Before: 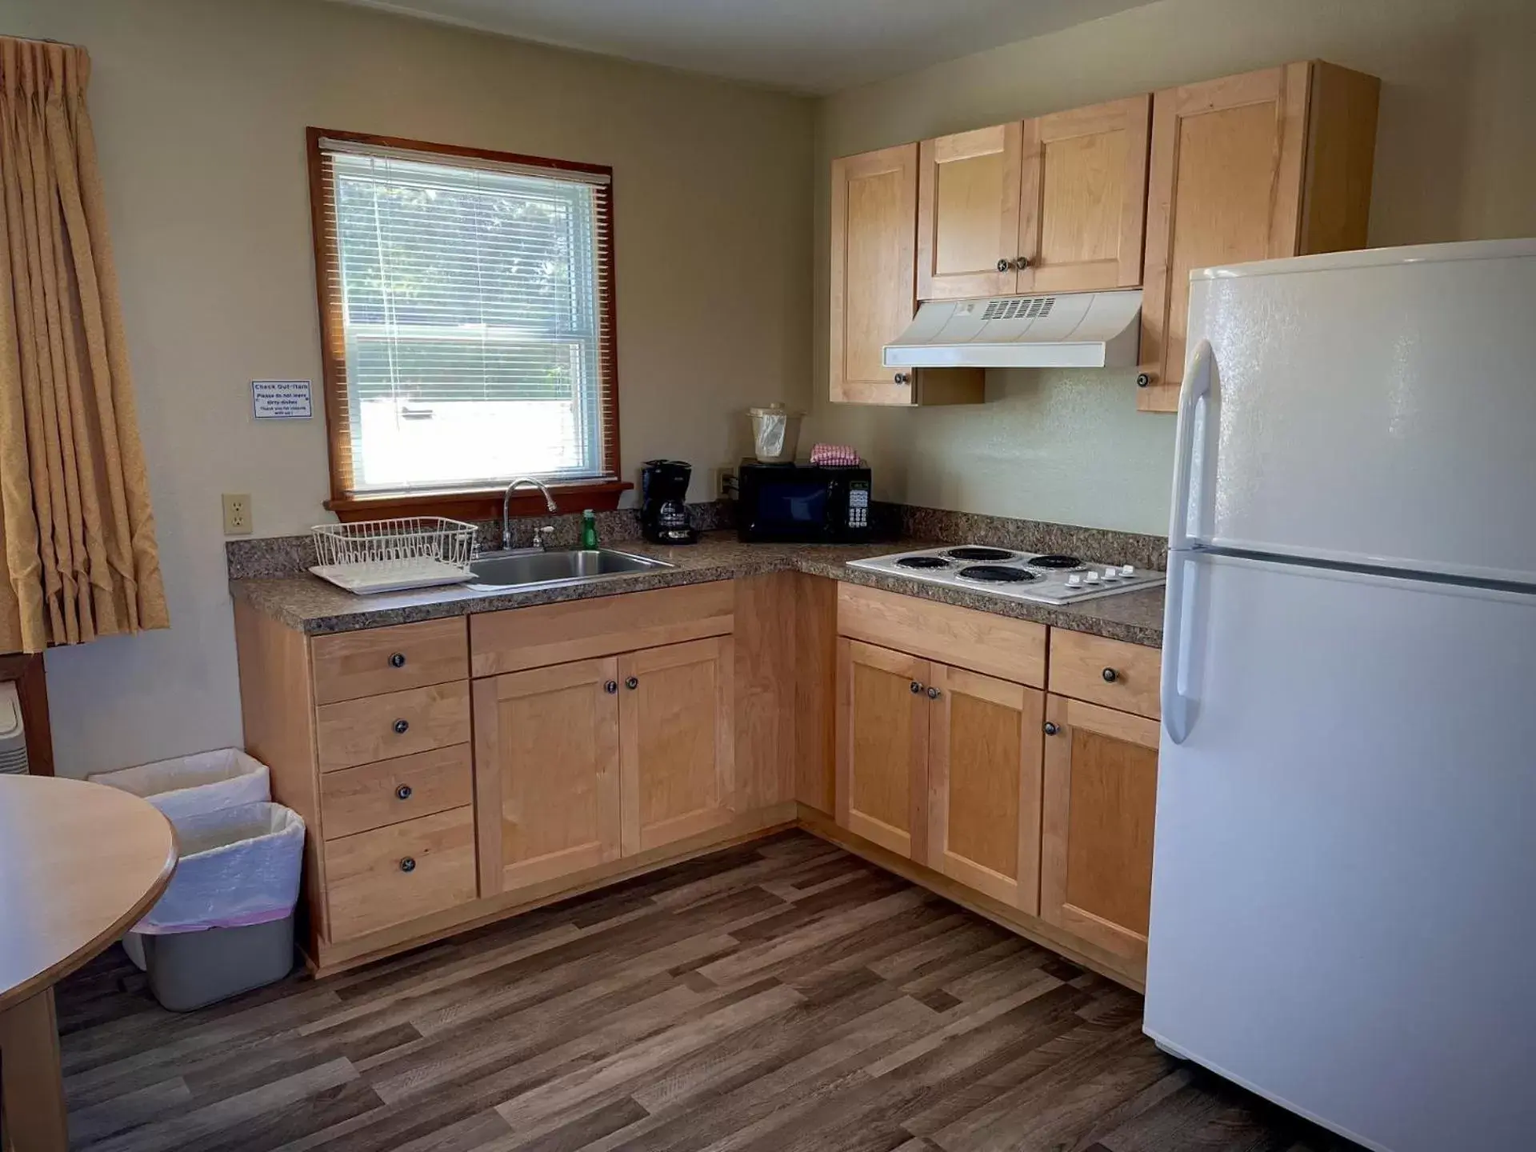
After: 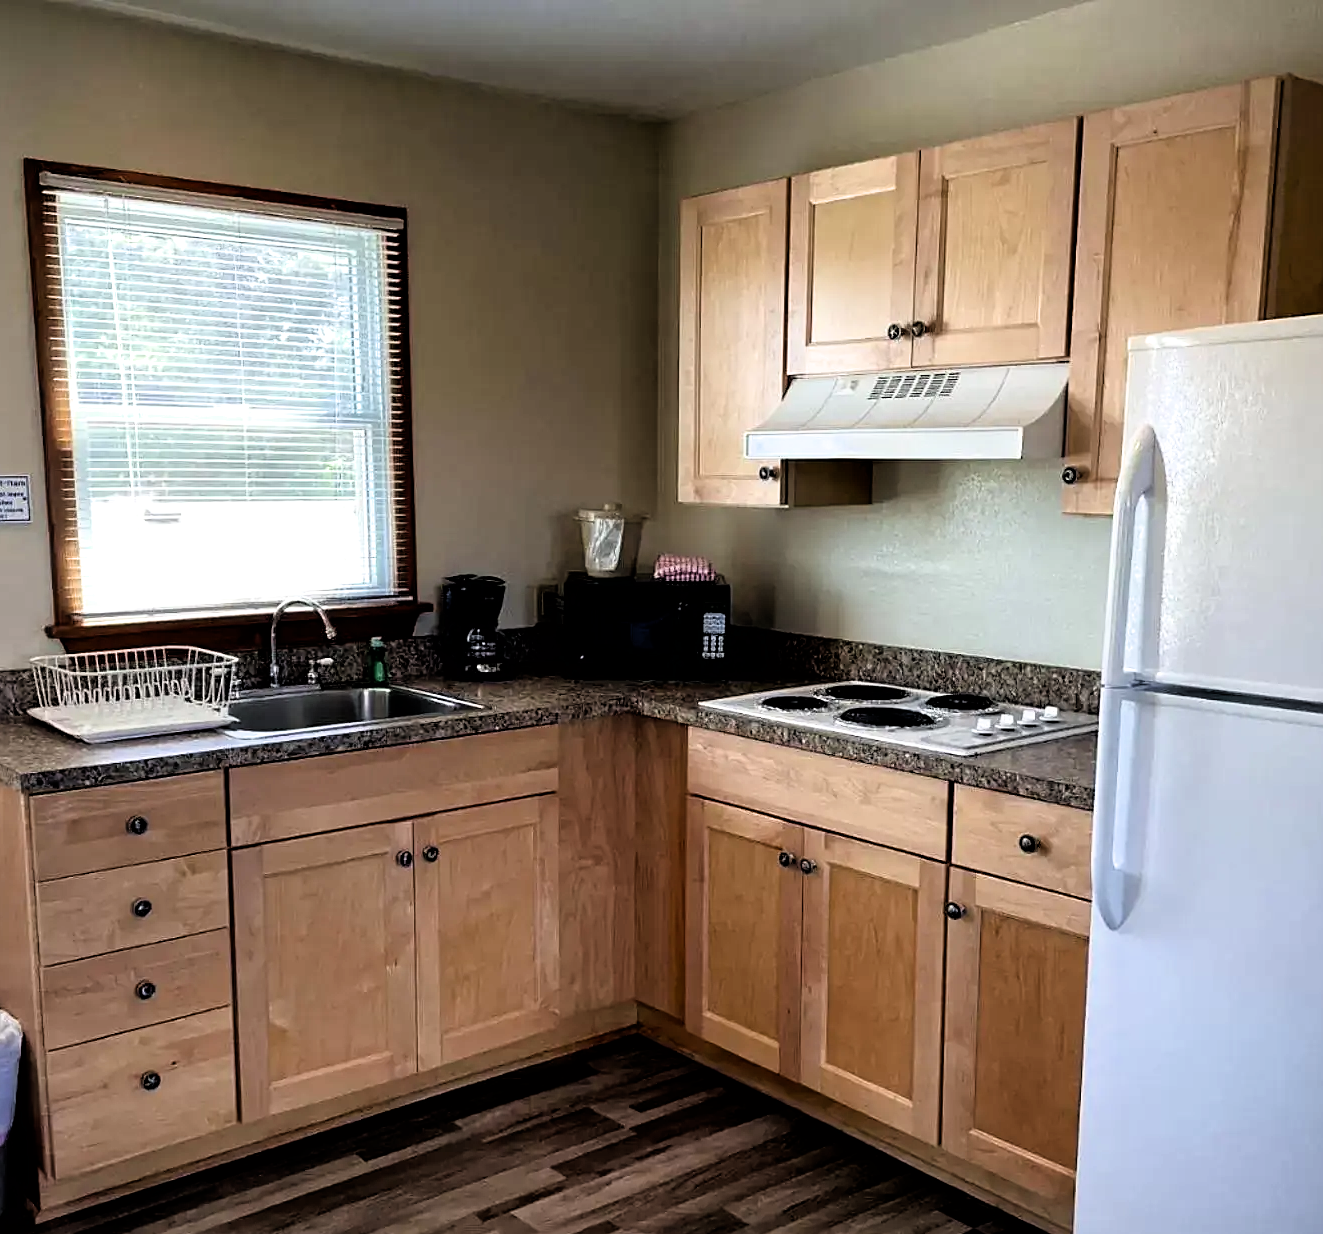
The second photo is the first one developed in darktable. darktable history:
exposure: black level correction 0.001, exposure 0.191 EV, compensate highlight preservation false
crop: left 18.72%, right 12.363%, bottom 14.296%
filmic rgb: black relative exposure -3.62 EV, white relative exposure 2.17 EV, hardness 3.63
sharpen: amount 0.214
